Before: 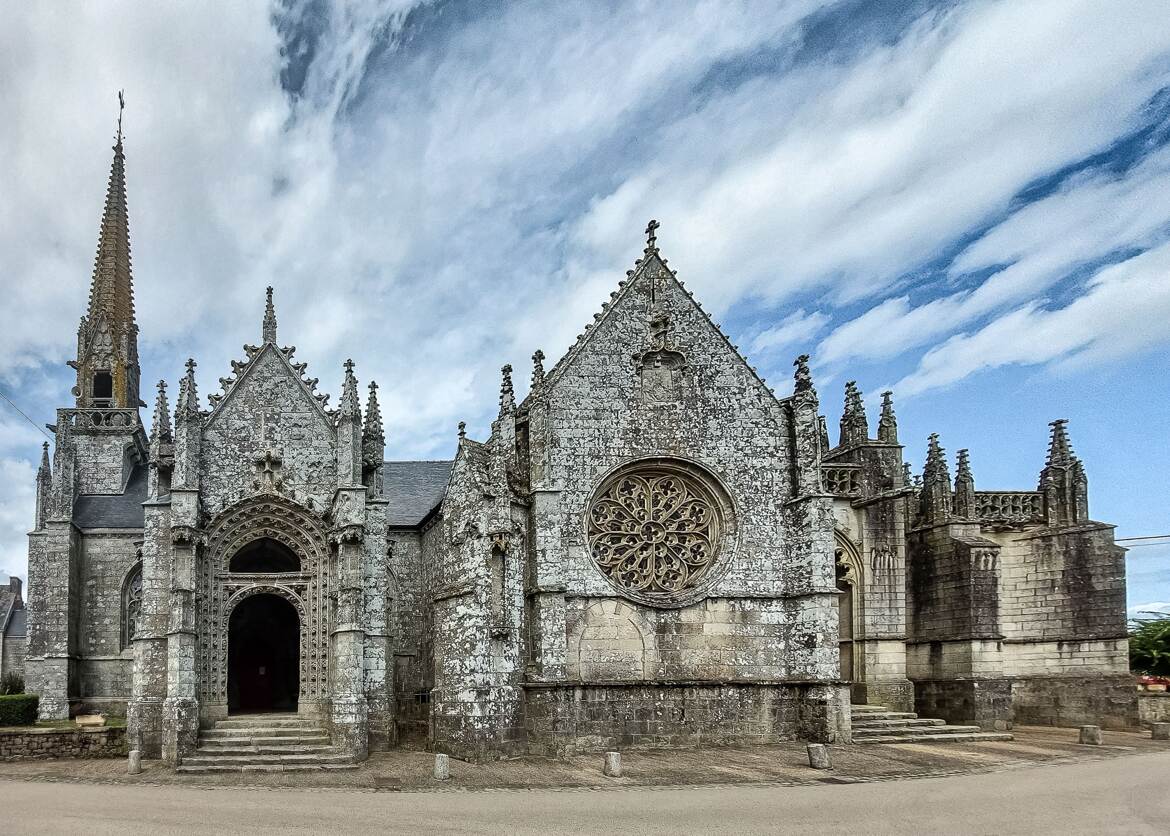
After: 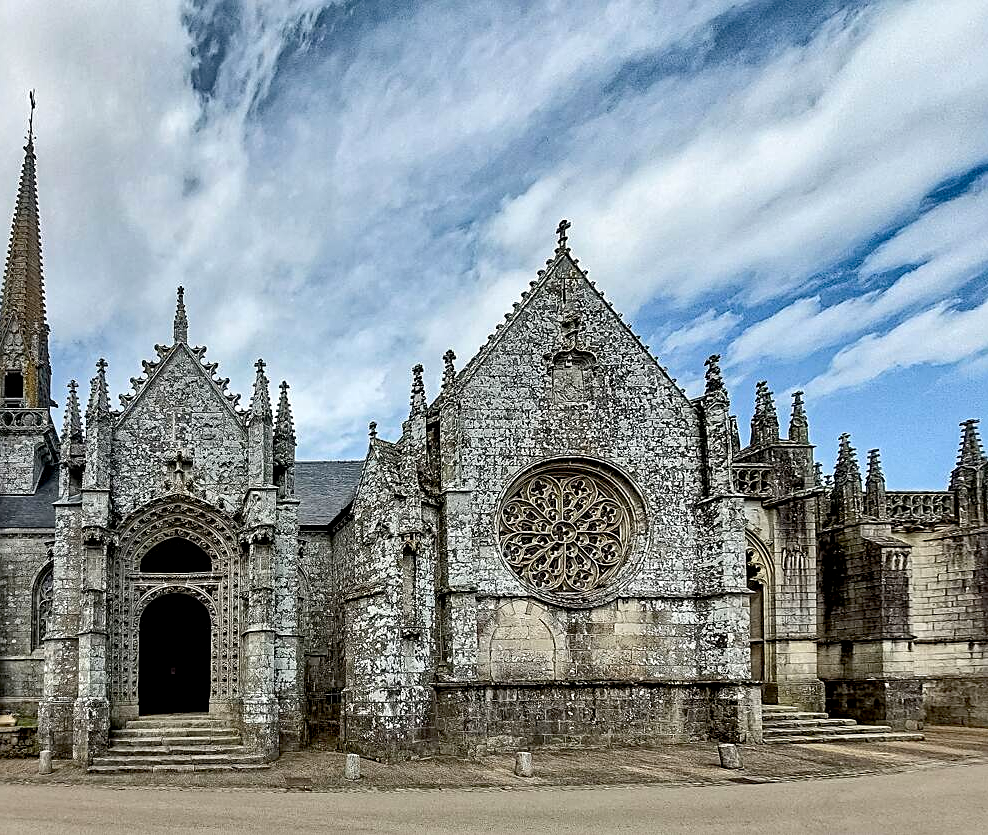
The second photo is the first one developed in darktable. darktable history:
sharpen: on, module defaults
exposure: black level correction 0.011, compensate highlight preservation false
crop: left 7.689%, right 7.818%
haze removal: compatibility mode true, adaptive false
